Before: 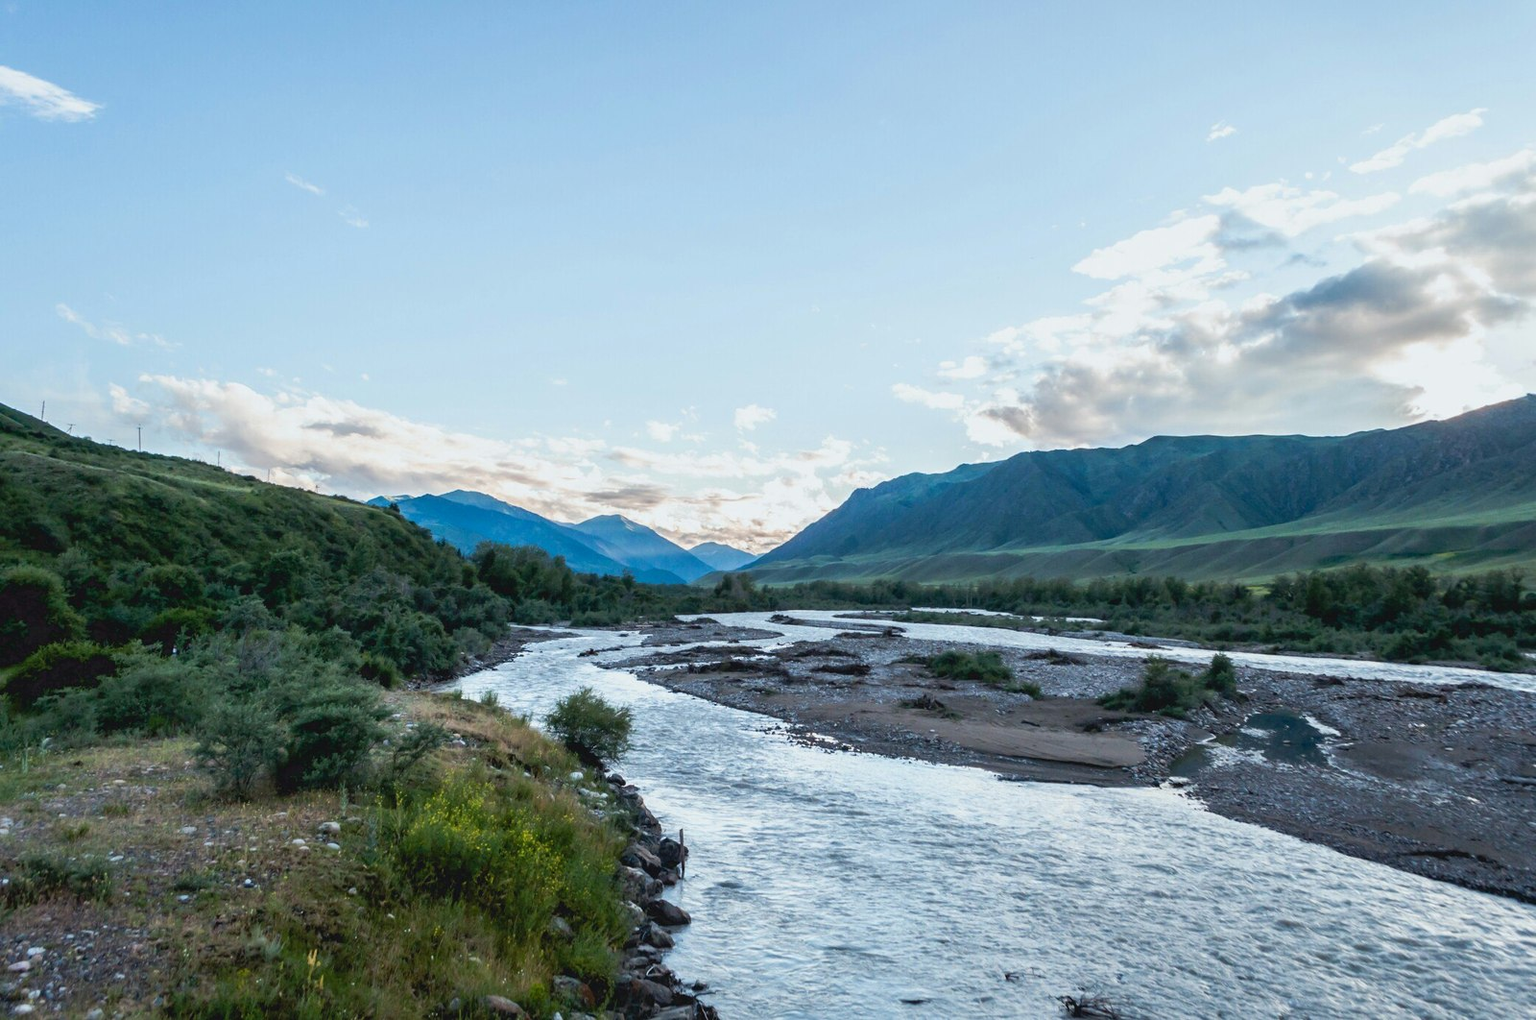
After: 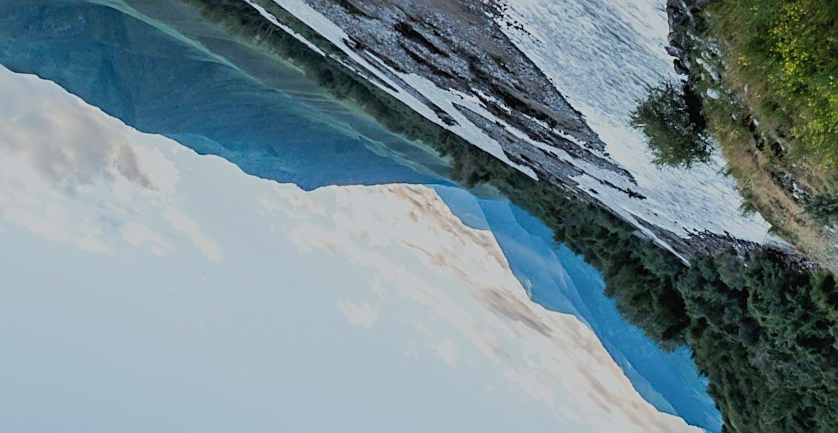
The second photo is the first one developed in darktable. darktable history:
sharpen: on, module defaults
filmic rgb: black relative exposure -7.27 EV, white relative exposure 5.05 EV, hardness 3.22, color science v5 (2021), contrast in shadows safe, contrast in highlights safe
crop and rotate: angle 147.87°, left 9.162%, top 15.637%, right 4.48%, bottom 17.034%
